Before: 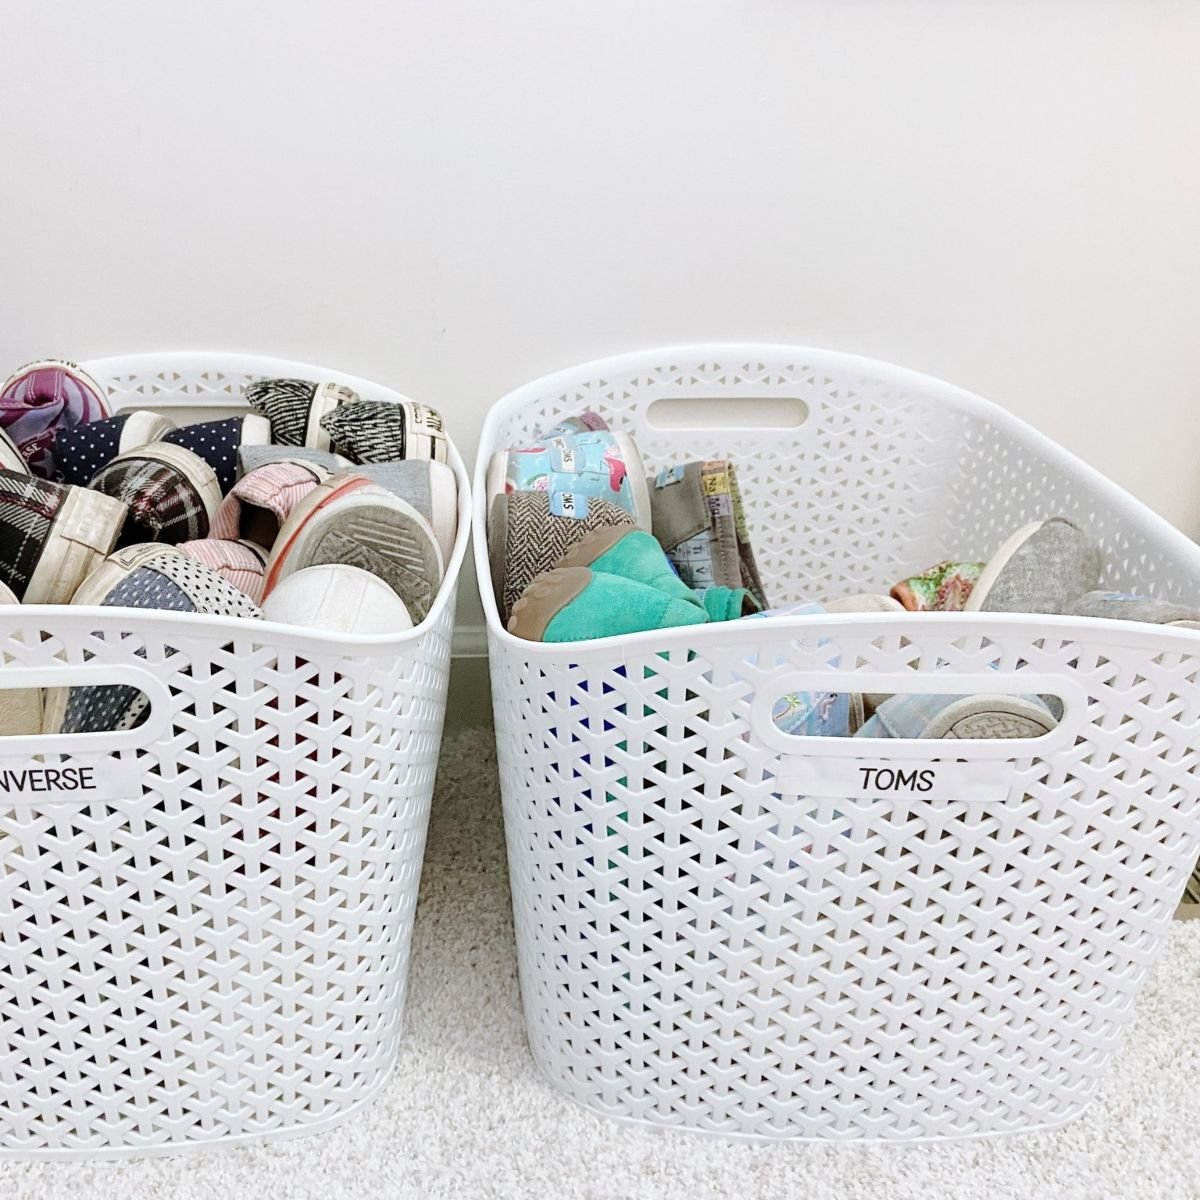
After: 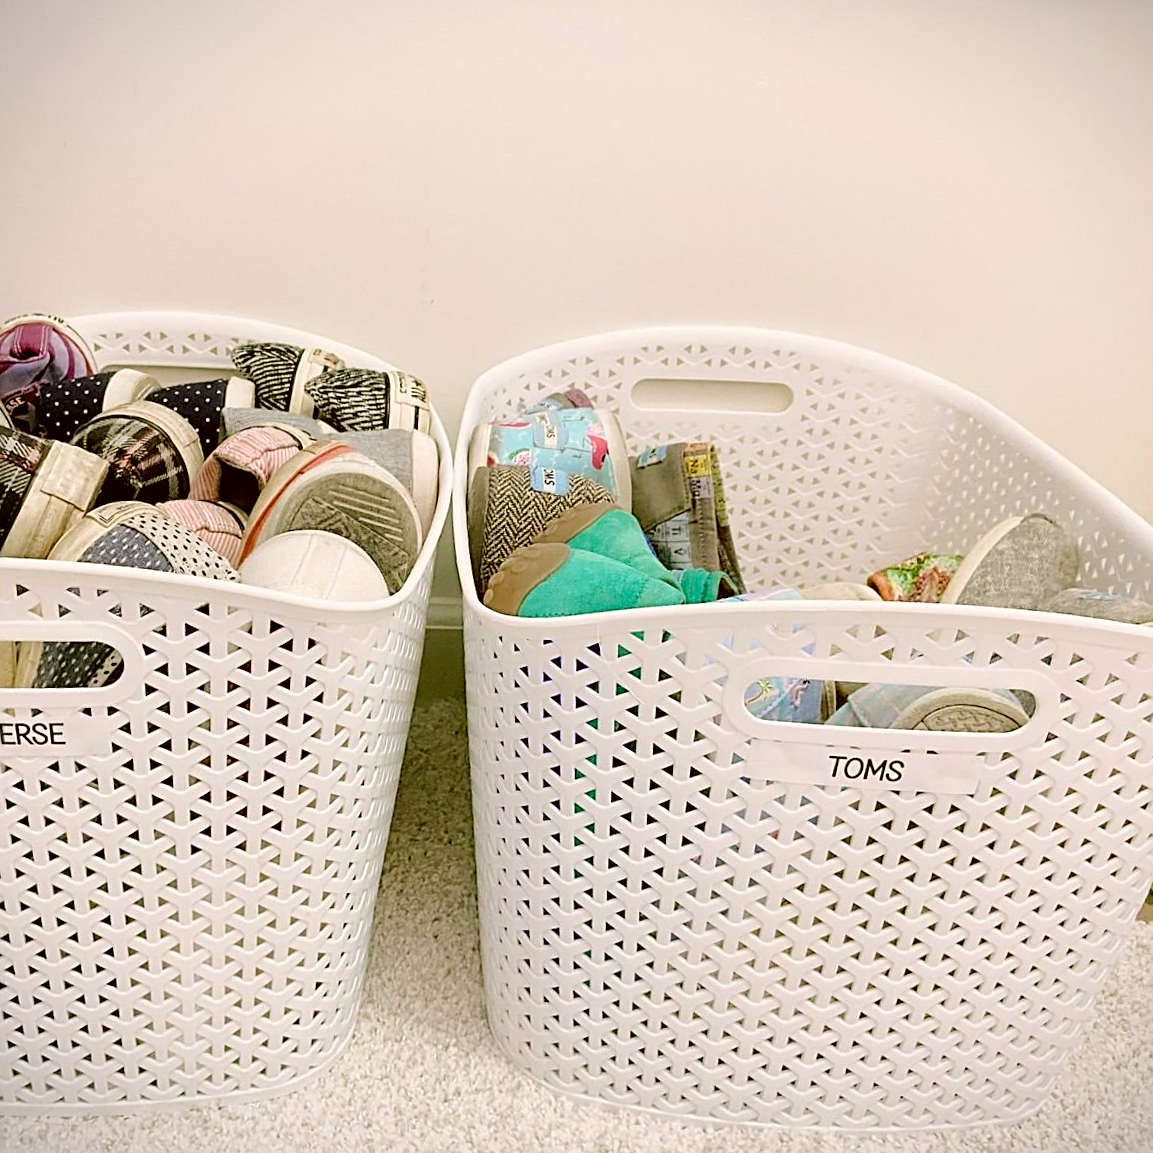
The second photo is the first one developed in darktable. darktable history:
crop and rotate: angle -2.38°
color balance rgb: shadows lift › chroma 2%, shadows lift › hue 217.2°, power › chroma 0.25%, power › hue 60°, highlights gain › chroma 1.5%, highlights gain › hue 309.6°, global offset › luminance -0.5%, perceptual saturation grading › global saturation 15%, global vibrance 20%
vignetting: fall-off start 97.28%, fall-off radius 79%, brightness -0.462, saturation -0.3, width/height ratio 1.114, dithering 8-bit output, unbound false
color correction: highlights a* -1.43, highlights b* 10.12, shadows a* 0.395, shadows b* 19.35
sharpen: on, module defaults
